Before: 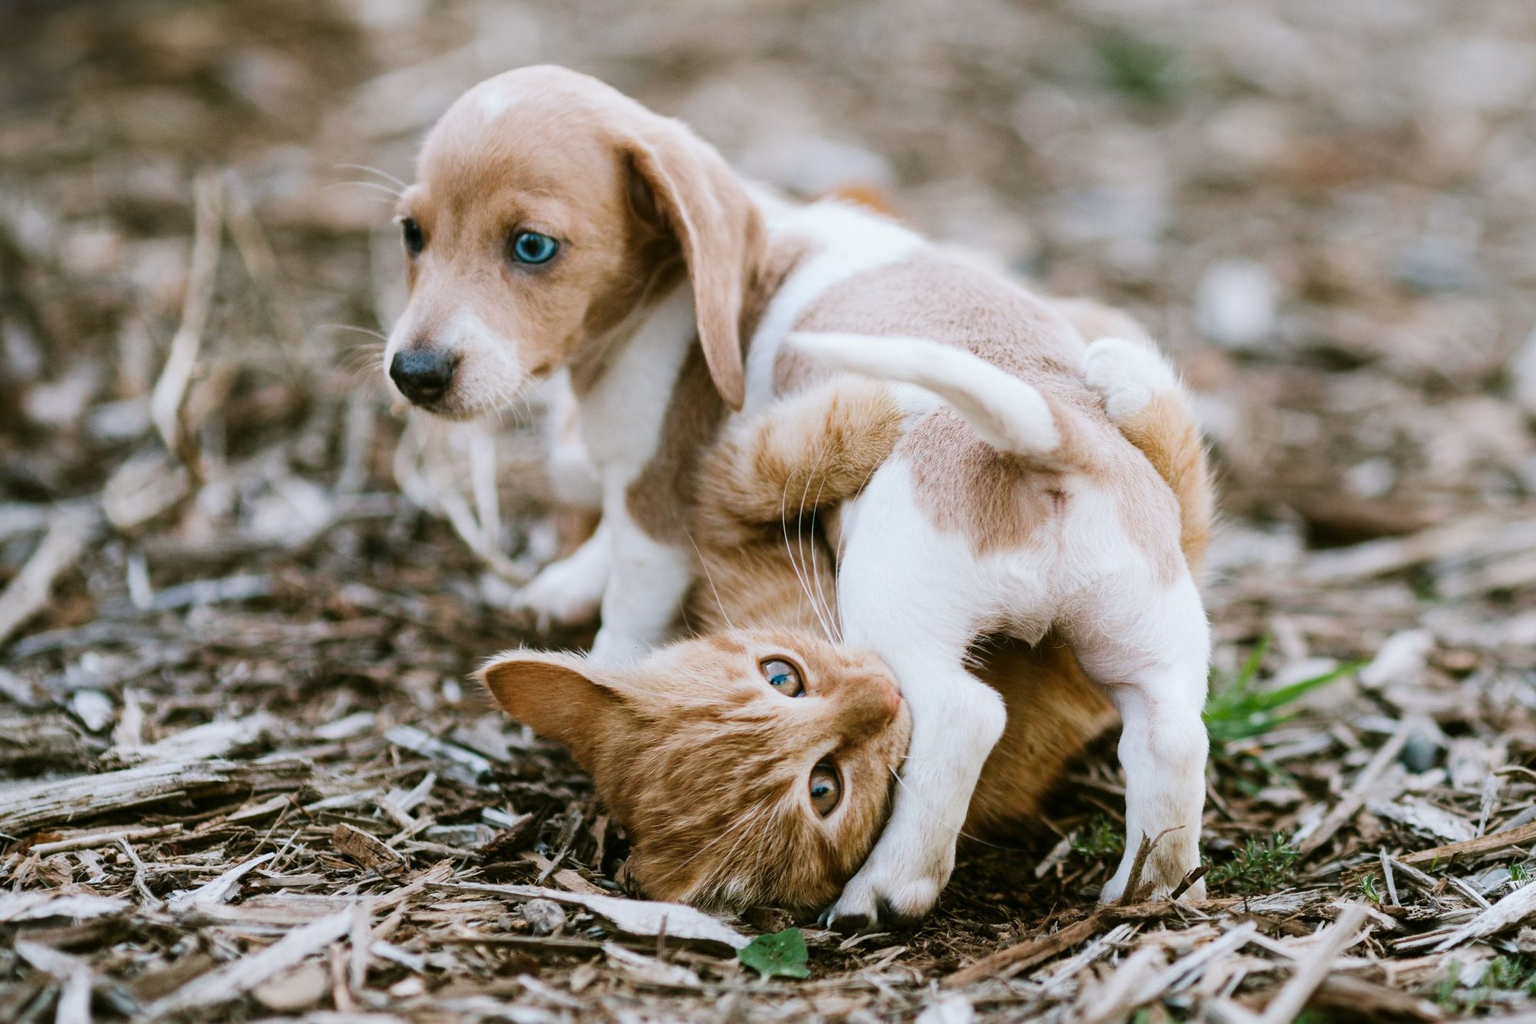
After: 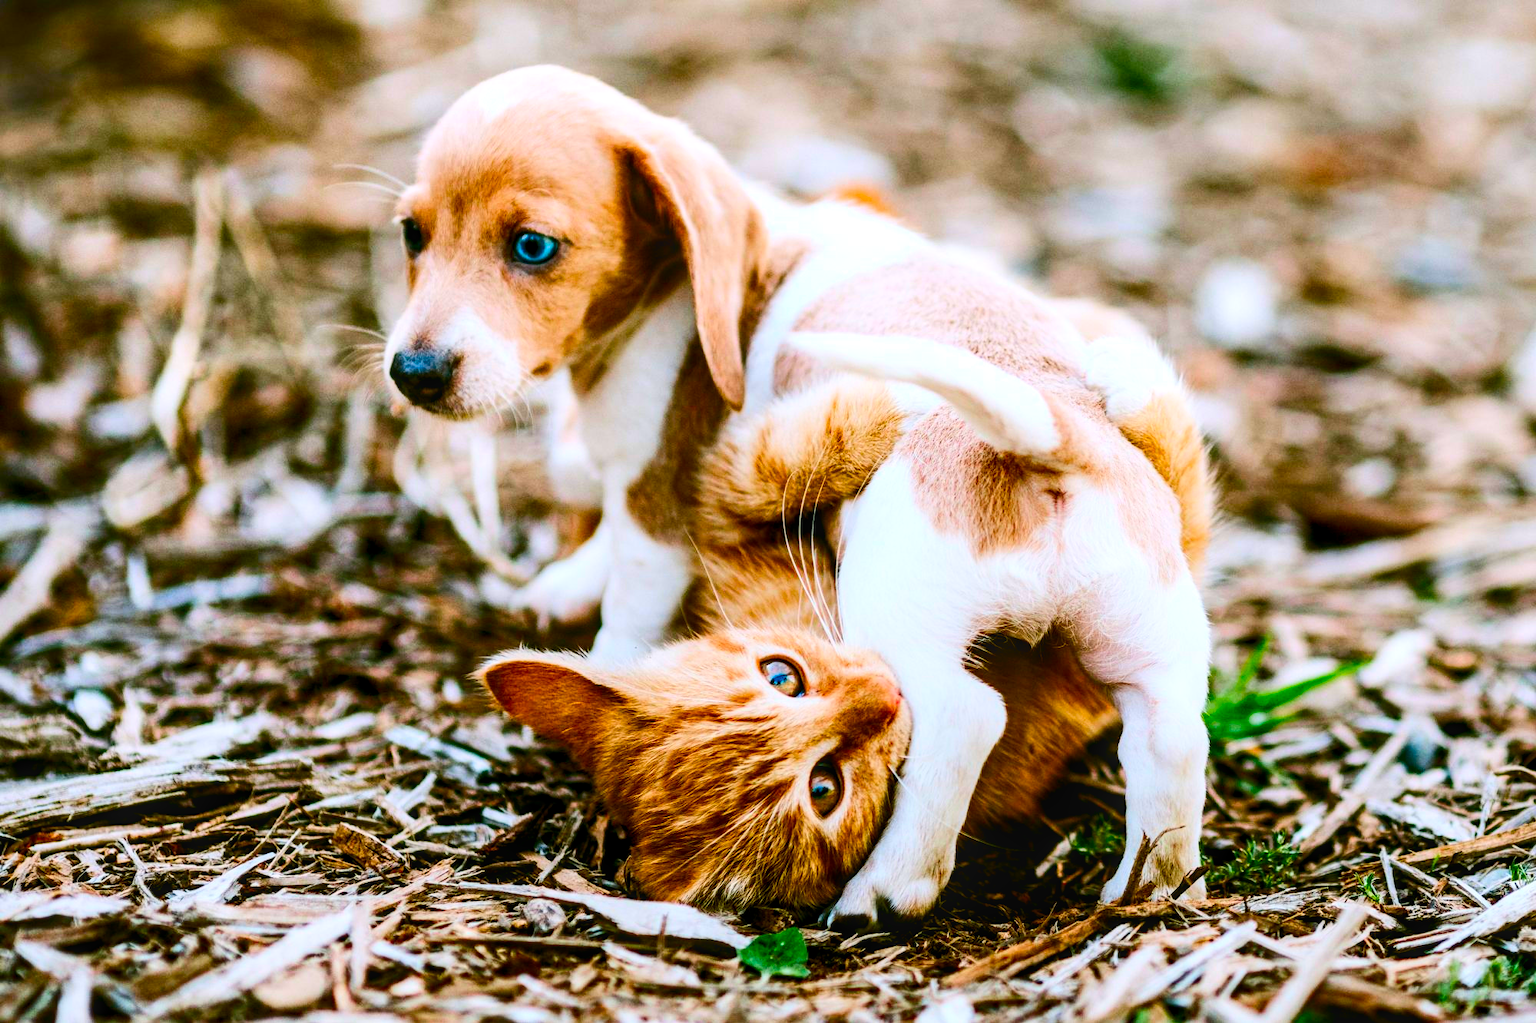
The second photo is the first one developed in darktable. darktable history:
contrast brightness saturation: contrast 0.26, brightness 0.02, saturation 0.87
local contrast: on, module defaults
color balance rgb: global offset › luminance -0.51%, perceptual saturation grading › global saturation 27.53%, perceptual saturation grading › highlights -25%, perceptual saturation grading › shadows 25%, perceptual brilliance grading › highlights 6.62%, perceptual brilliance grading › mid-tones 17.07%, perceptual brilliance grading › shadows -5.23%
